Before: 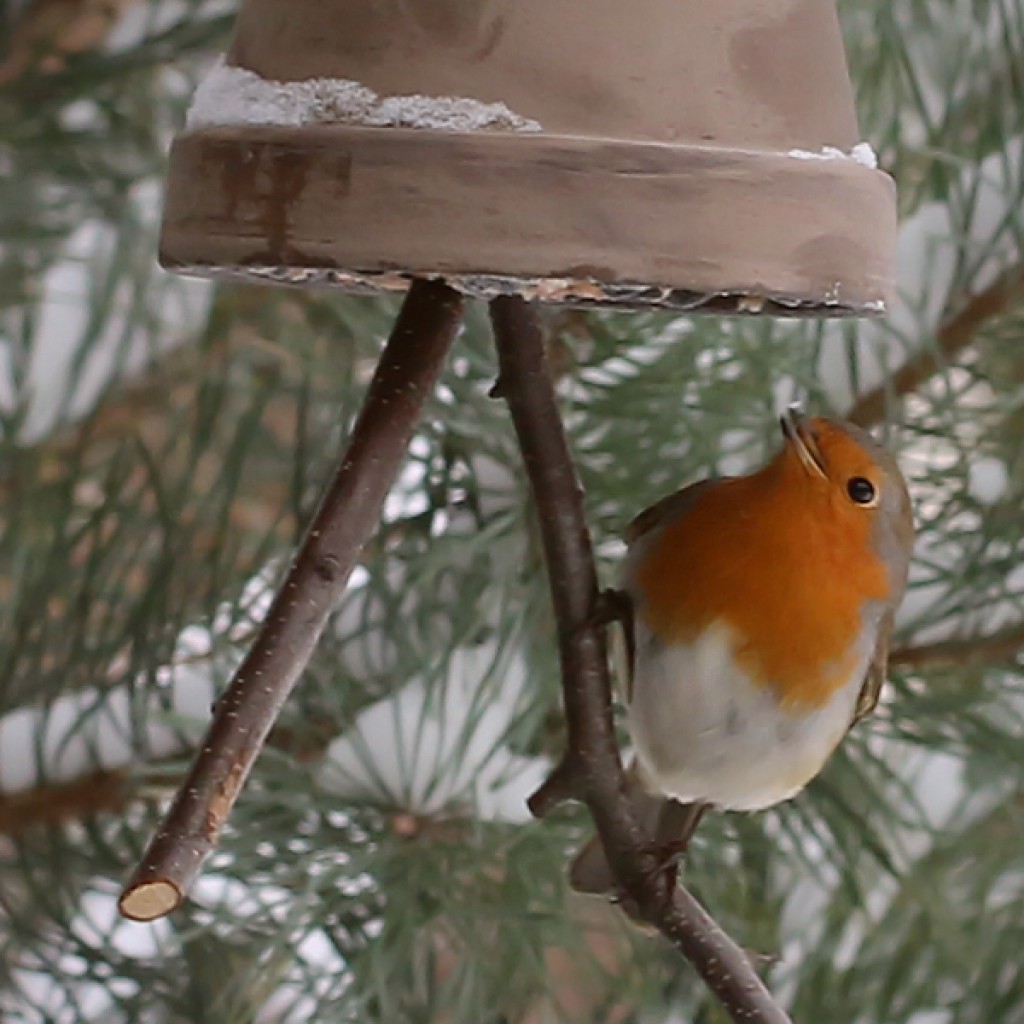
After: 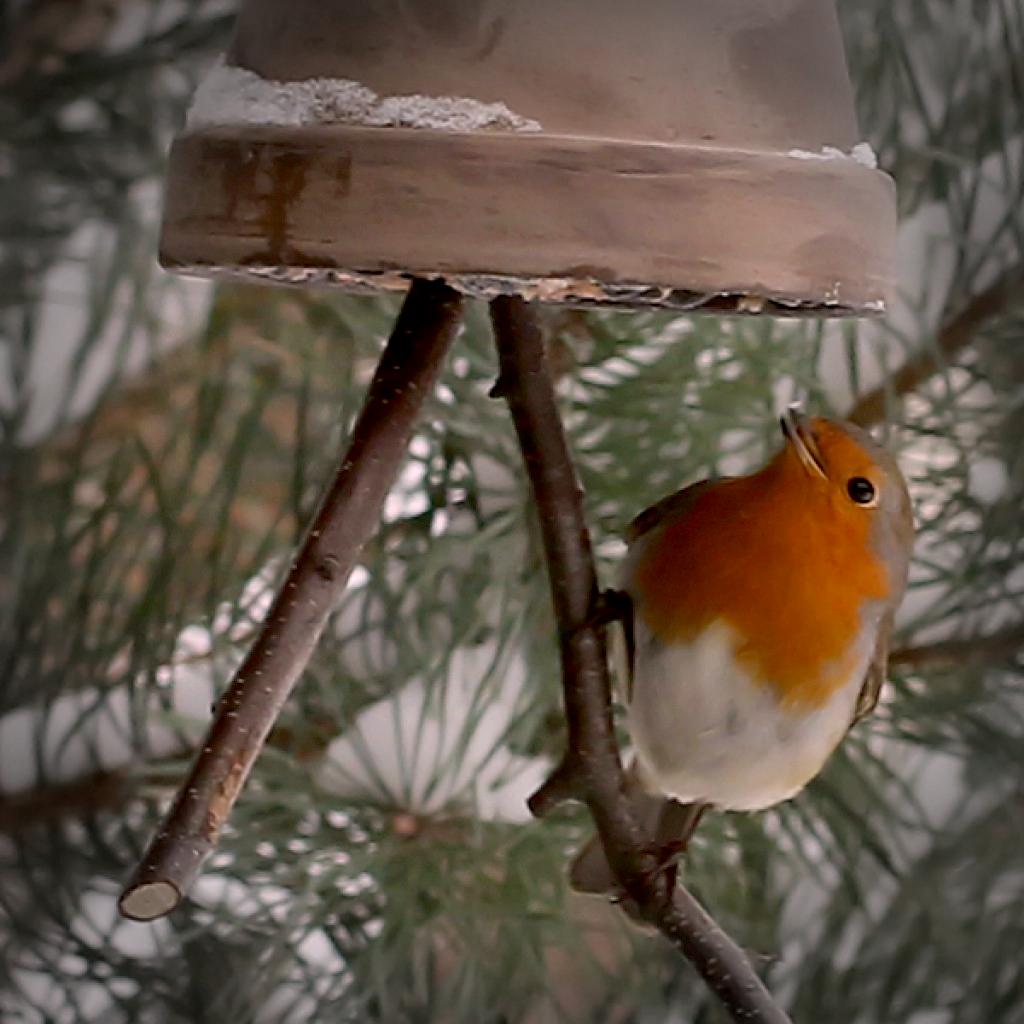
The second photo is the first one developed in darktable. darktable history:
exposure: black level correction 0.01, exposure 0.009 EV, compensate highlight preservation false
shadows and highlights: shadows 20.88, highlights -81.63, soften with gaussian
vignetting: fall-off start 76.68%, fall-off radius 28.48%, width/height ratio 0.969
tone equalizer: -8 EV 0.048 EV
color correction: highlights a* 5.79, highlights b* 4.86
